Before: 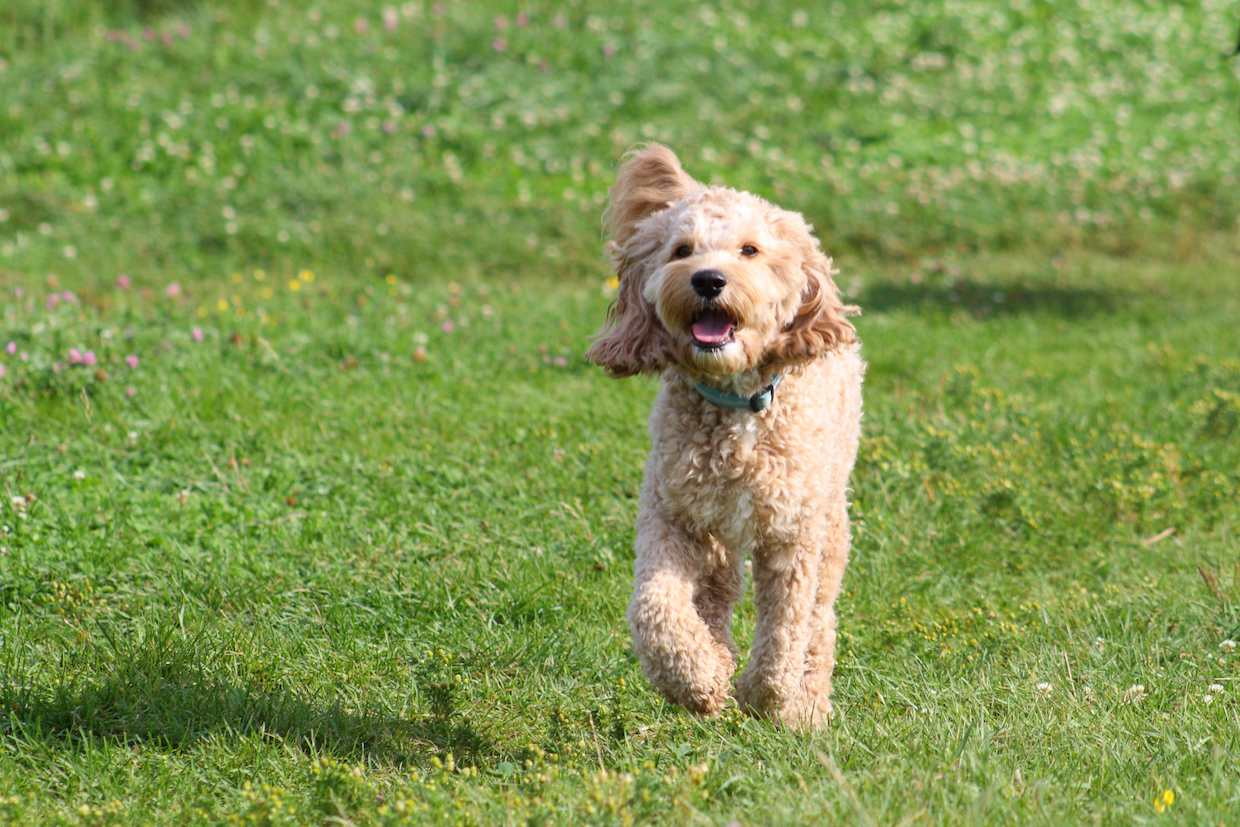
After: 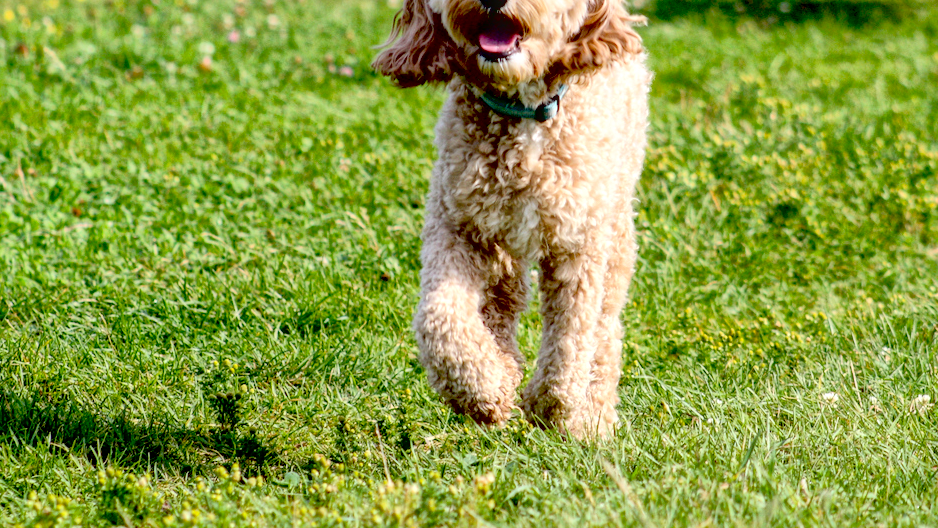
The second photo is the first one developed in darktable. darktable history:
white balance: emerald 1
exposure: black level correction 0.056, exposure -0.039 EV, compensate highlight preservation false
crop and rotate: left 17.299%, top 35.115%, right 7.015%, bottom 1.024%
local contrast: detail 130%
bloom: size 3%, threshold 100%, strength 0%
global tonemap: drago (1, 100), detail 1
haze removal: strength -0.05
